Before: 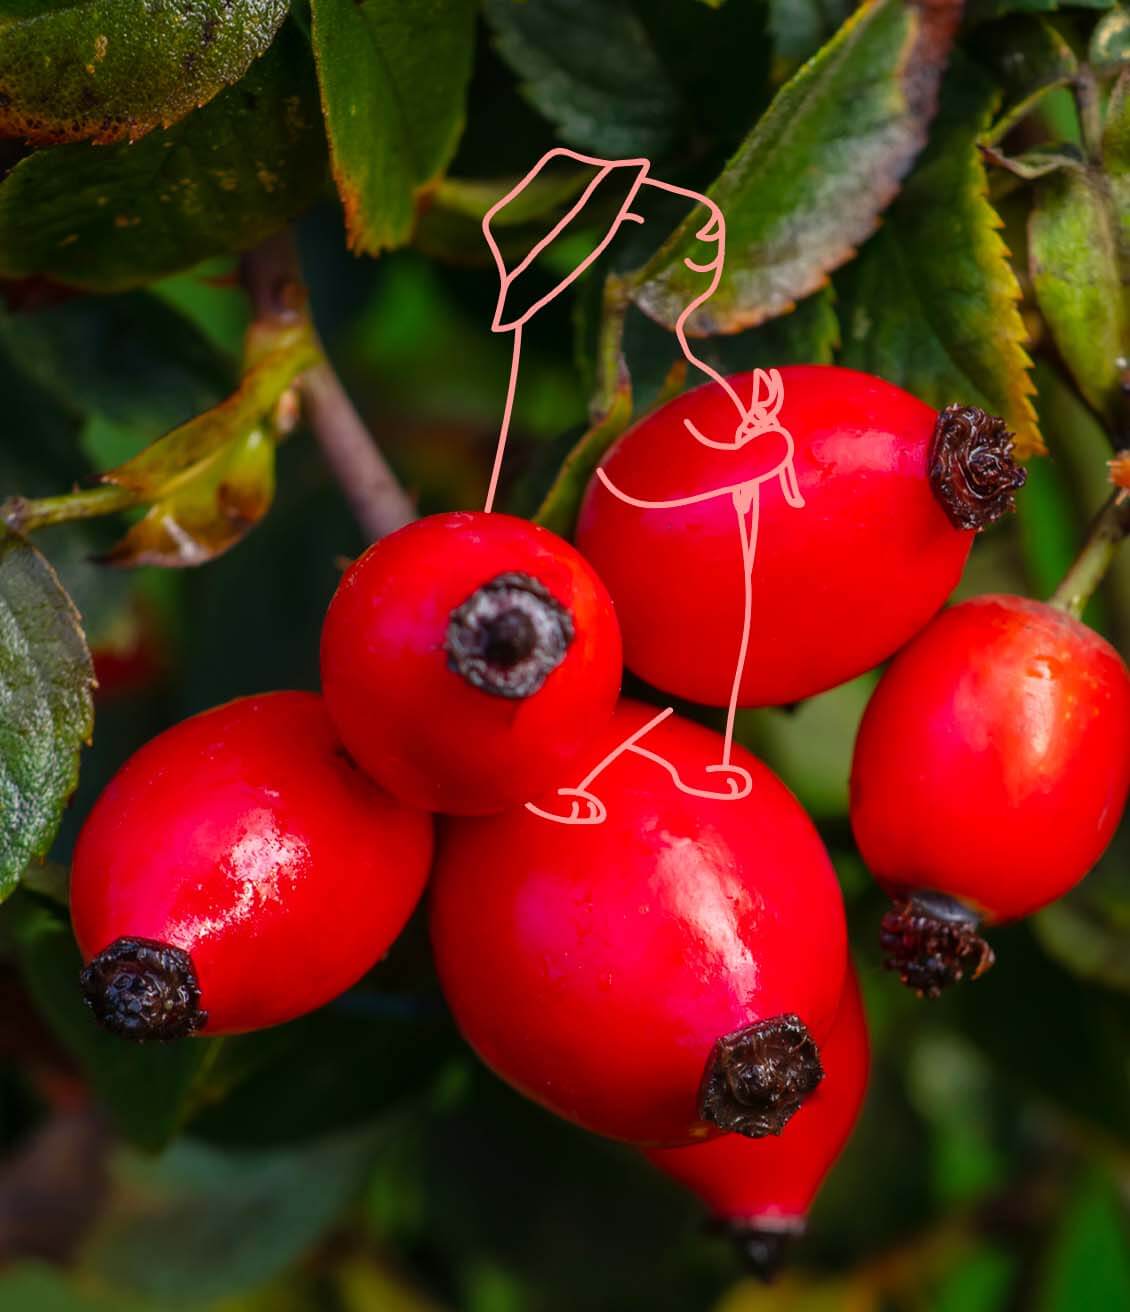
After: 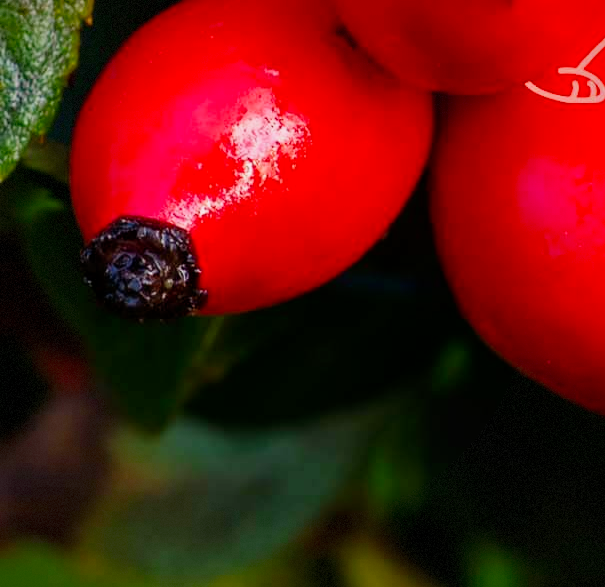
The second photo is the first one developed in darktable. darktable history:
tone curve: curves: ch0 [(0, 0) (0.004, 0.001) (0.133, 0.112) (0.325, 0.362) (0.832, 0.893) (1, 1)], preserve colors none
exposure: black level correction 0.001, exposure -0.2 EV, compensate exposure bias true, compensate highlight preservation false
crop and rotate: top 55.042%, right 46.374%, bottom 0.167%
vignetting: fall-off start 74.43%, fall-off radius 66.3%, brightness -0.248, saturation 0.148, dithering 8-bit output
tone equalizer: edges refinement/feathering 500, mask exposure compensation -1.57 EV, preserve details no
